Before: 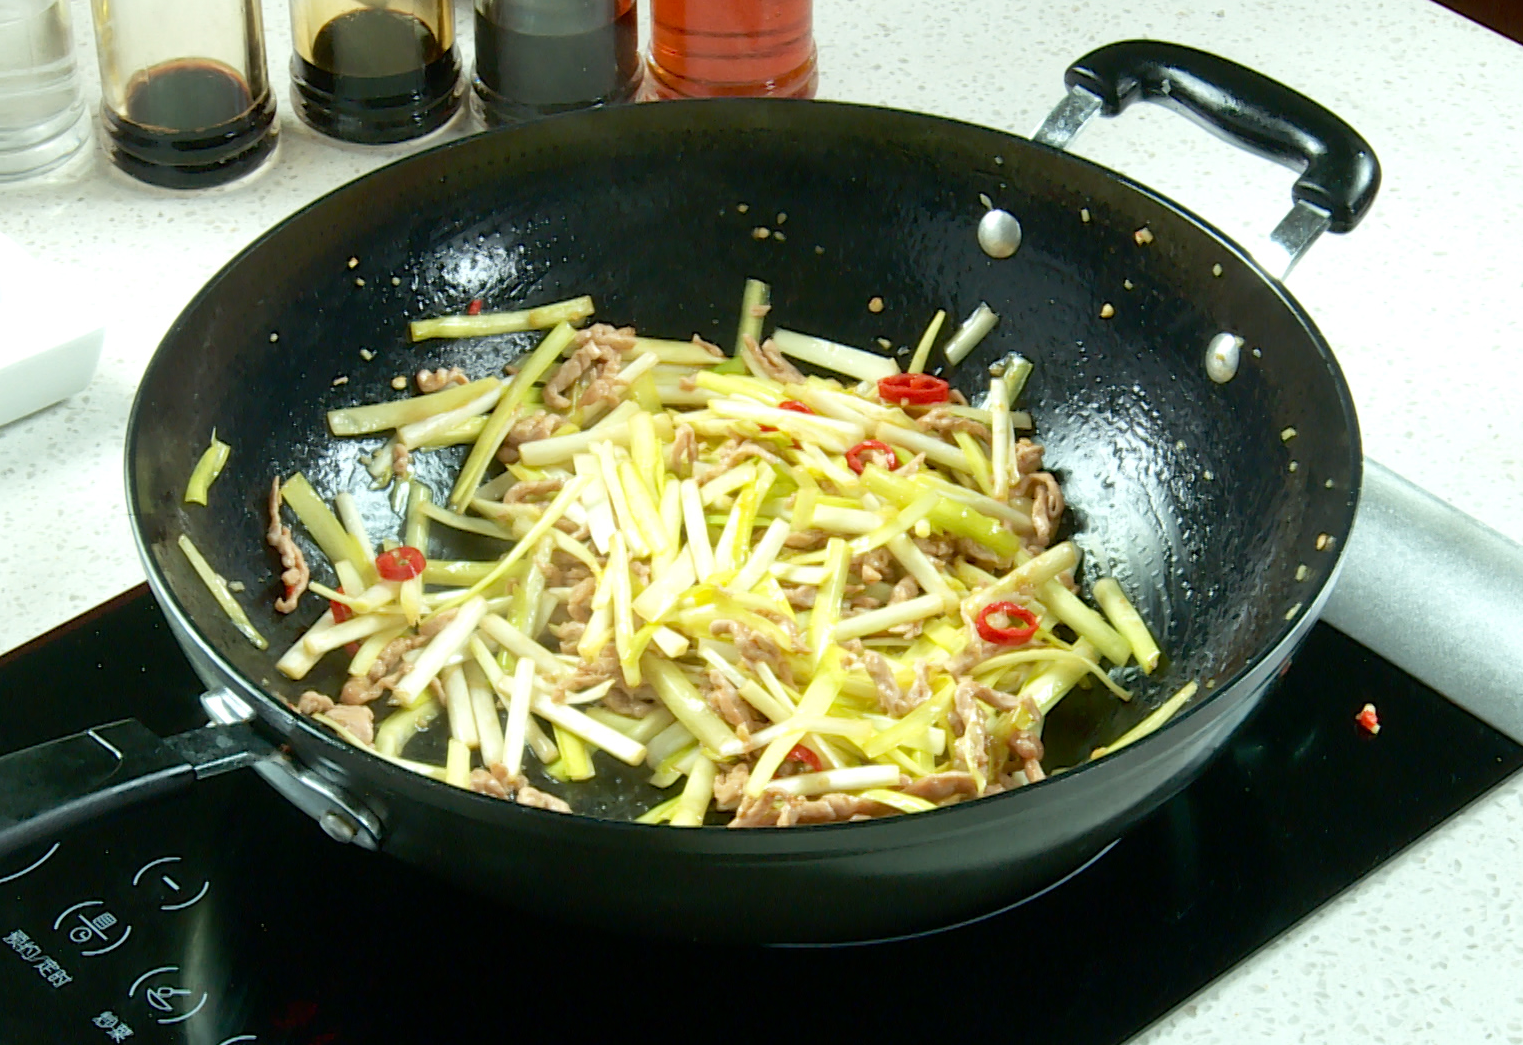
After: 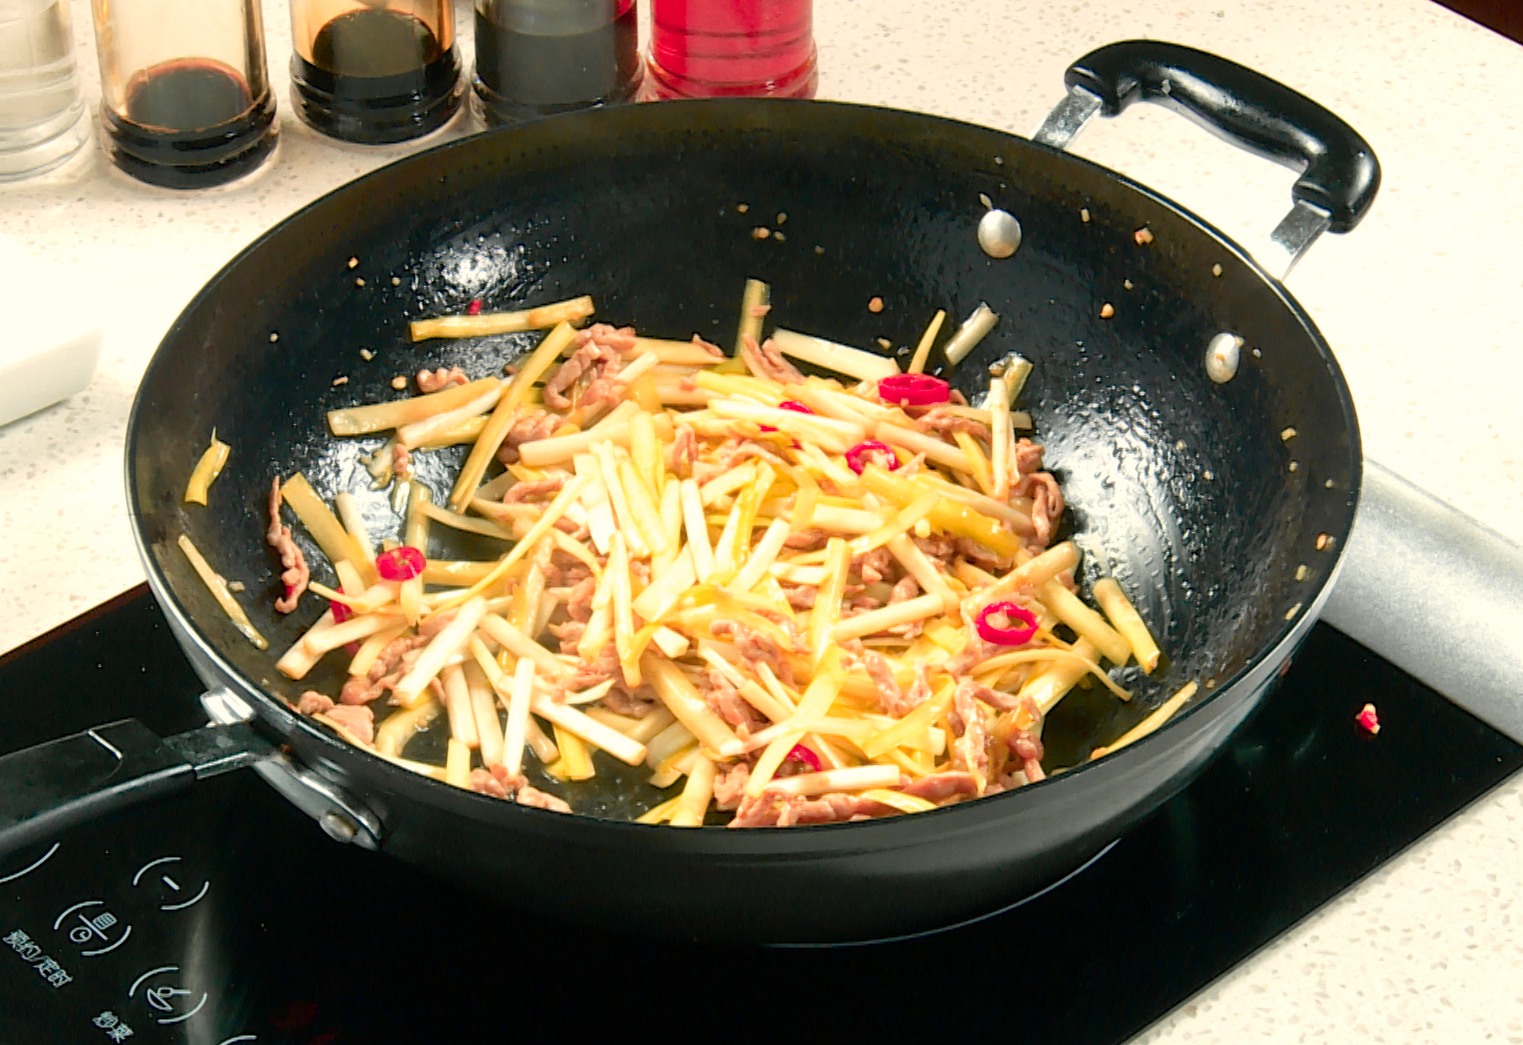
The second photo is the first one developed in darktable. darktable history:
white balance: red 1.127, blue 0.943
color zones: curves: ch1 [(0.263, 0.53) (0.376, 0.287) (0.487, 0.512) (0.748, 0.547) (1, 0.513)]; ch2 [(0.262, 0.45) (0.751, 0.477)], mix 31.98%
